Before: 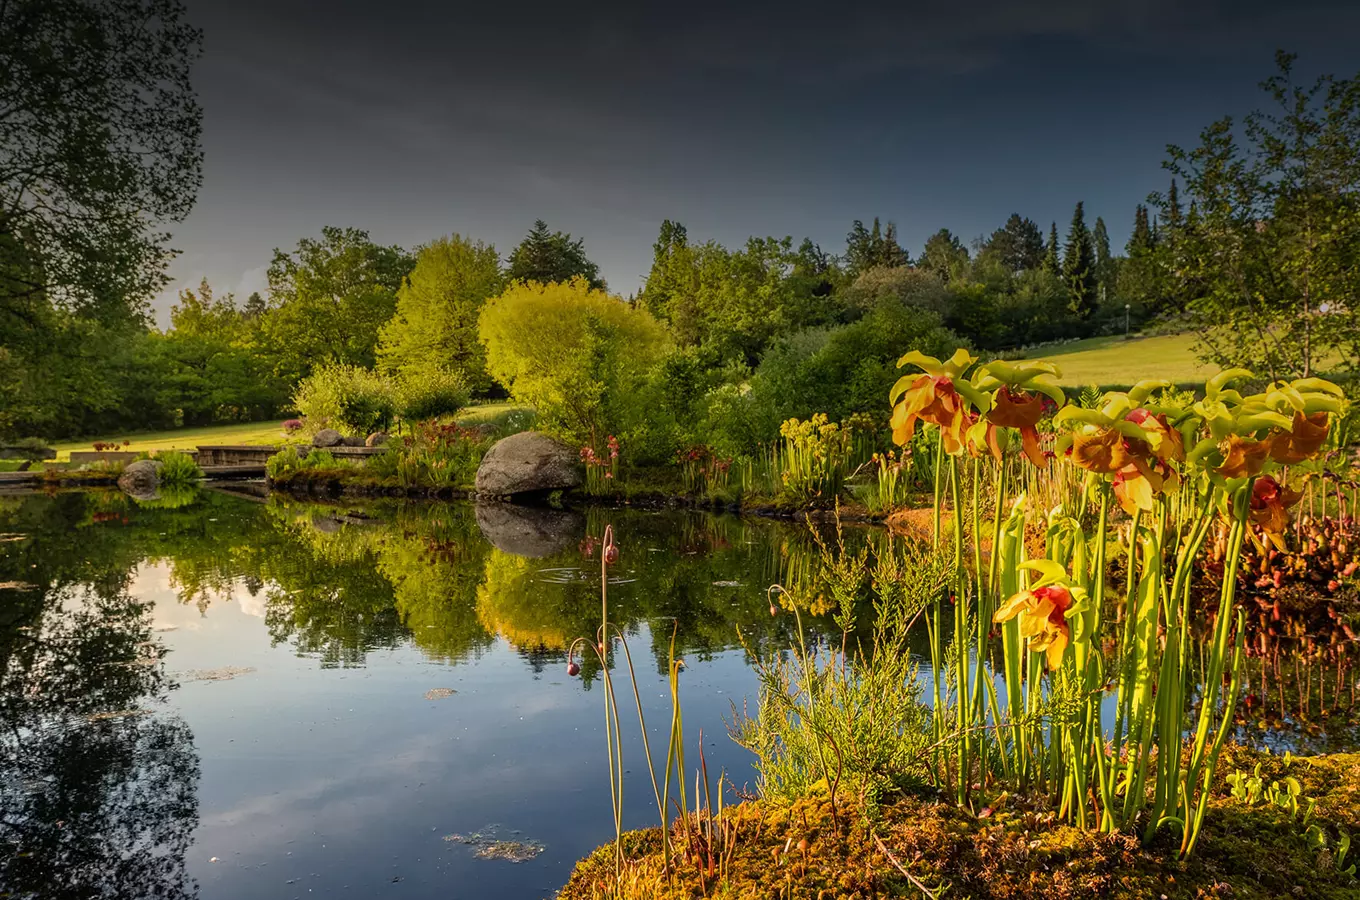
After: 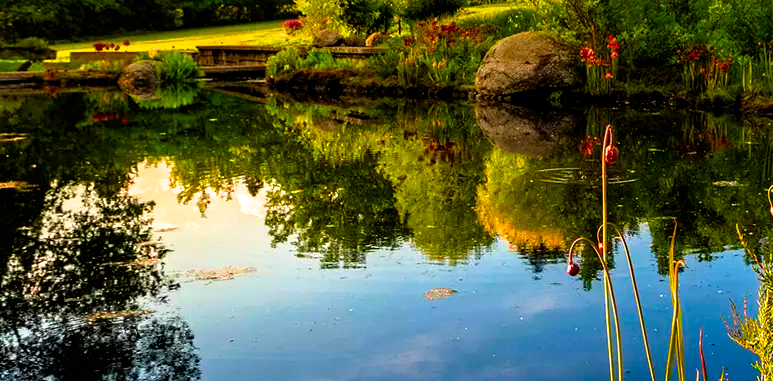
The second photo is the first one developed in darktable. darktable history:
crop: top 44.537%, right 43.145%, bottom 13.117%
exposure: black level correction 0, compensate highlight preservation false
color correction: highlights b* 0.014, saturation 2.13
velvia: strength 21.34%
haze removal: compatibility mode true, adaptive false
shadows and highlights: shadows 1.5, highlights 41.2
filmic rgb: black relative exposure -8.22 EV, white relative exposure 2.2 EV, threshold 6 EV, target white luminance 99.894%, hardness 7.17, latitude 74.64%, contrast 1.323, highlights saturation mix -1.95%, shadows ↔ highlights balance 30.67%, enable highlight reconstruction true
